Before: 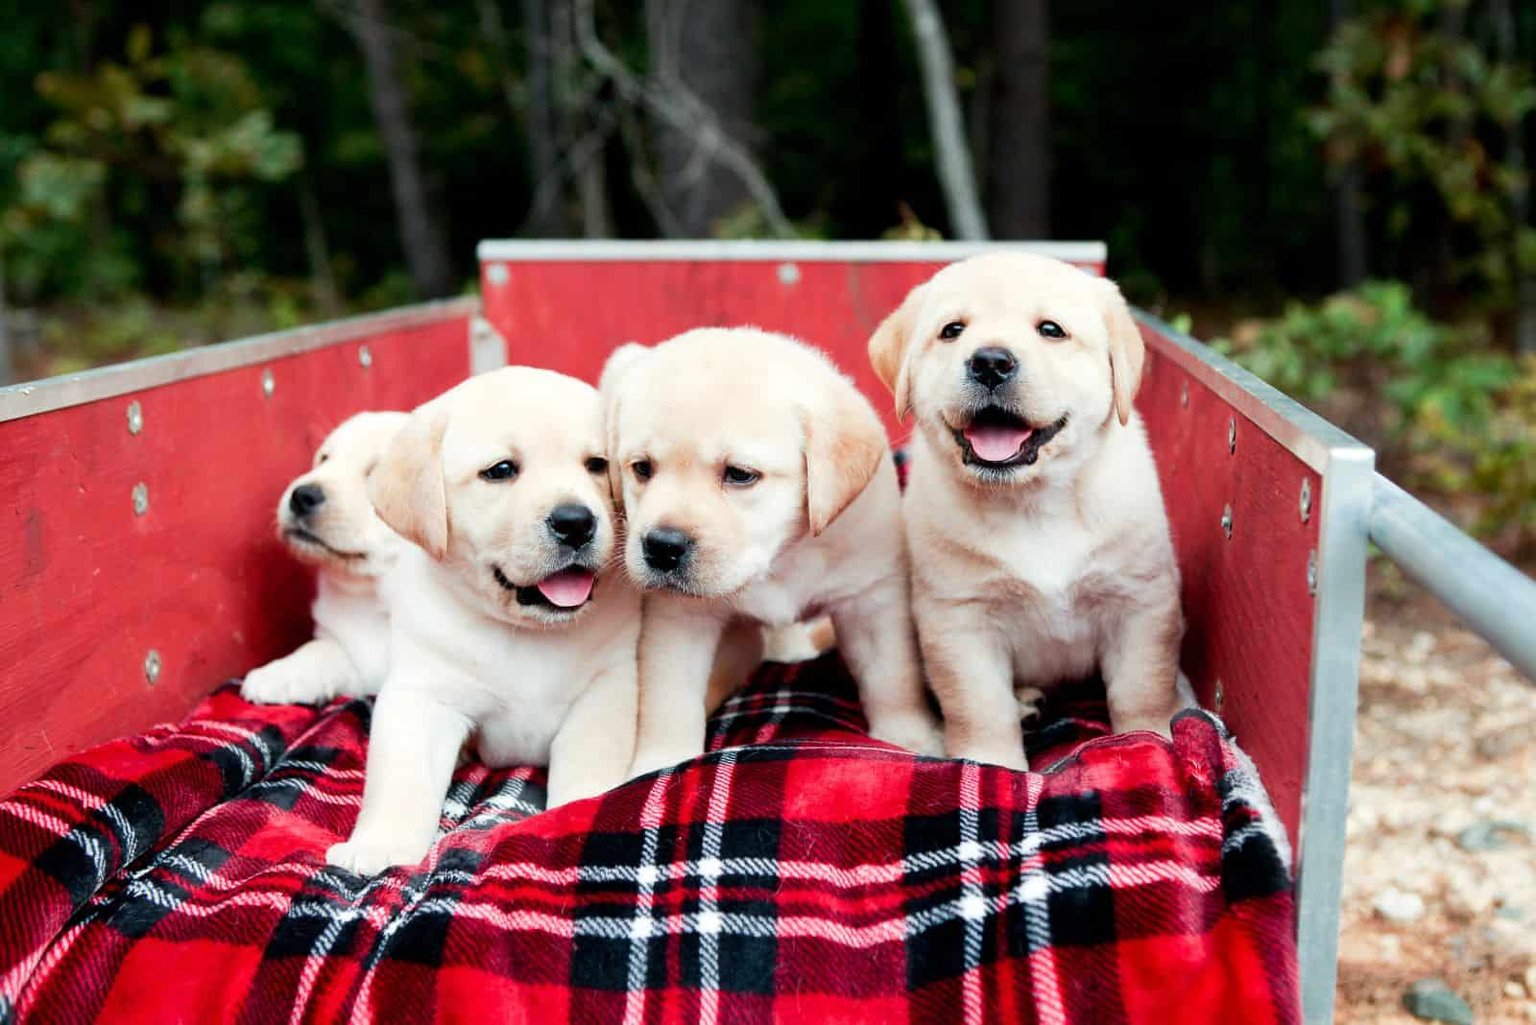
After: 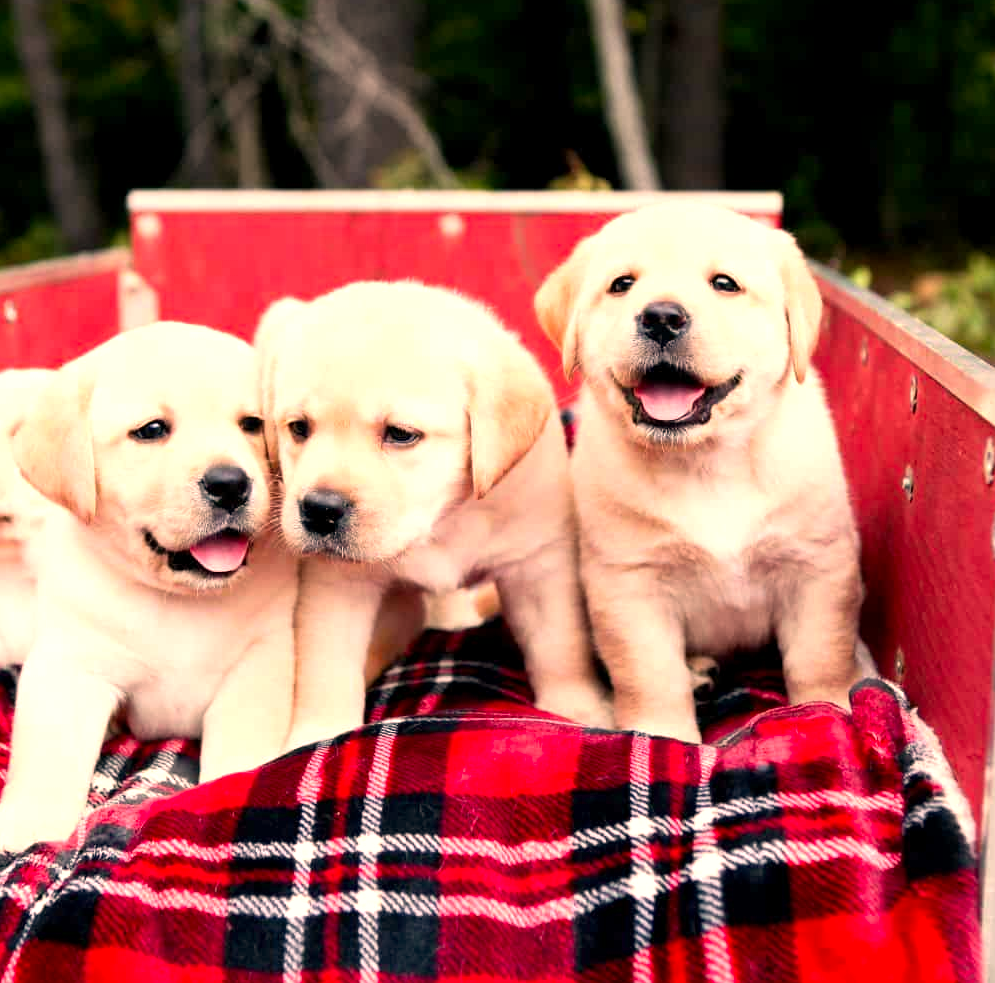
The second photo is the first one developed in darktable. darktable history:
exposure: black level correction 0.001, exposure 0.499 EV, compensate highlight preservation false
crop and rotate: left 23.228%, top 5.634%, right 14.536%, bottom 2.249%
color correction: highlights a* 21.58, highlights b* 22
